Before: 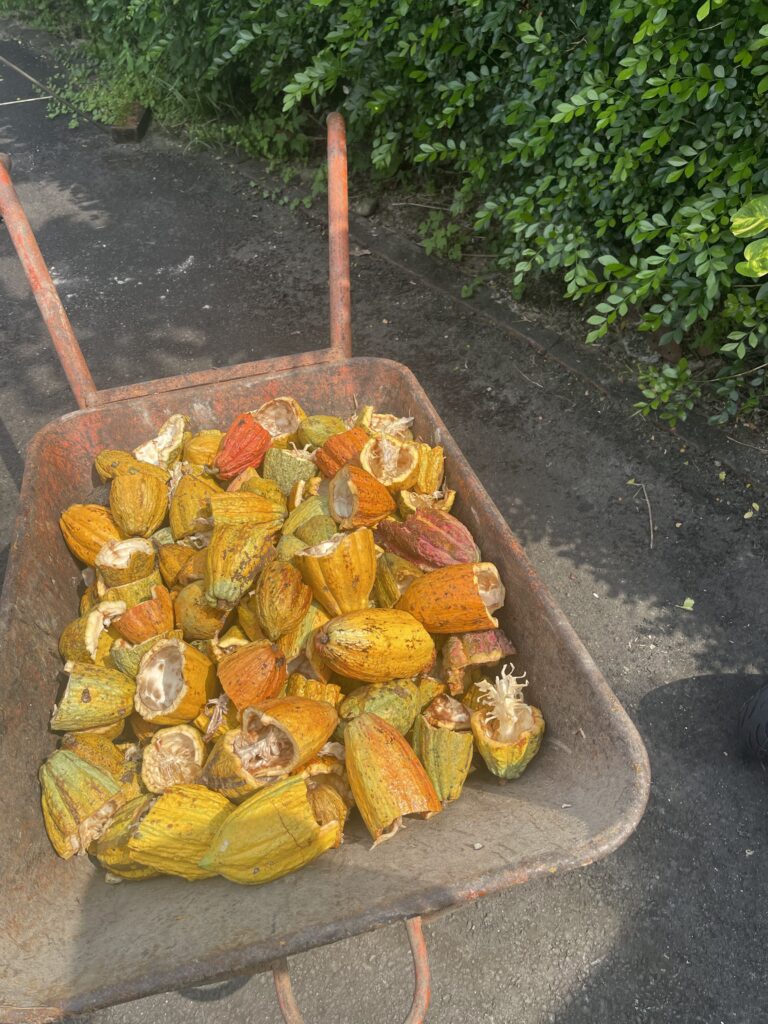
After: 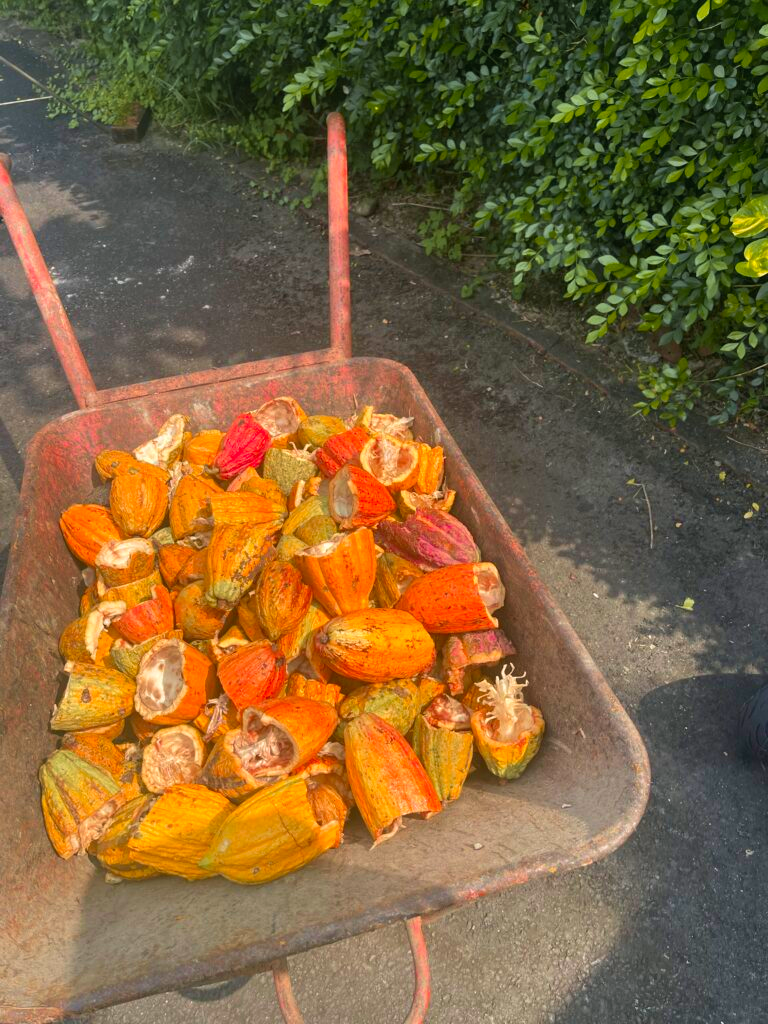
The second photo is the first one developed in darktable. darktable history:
color zones: curves: ch1 [(0.309, 0.524) (0.41, 0.329) (0.508, 0.509)]; ch2 [(0.25, 0.457) (0.75, 0.5)]
contrast brightness saturation: contrast 0.04, saturation 0.16
velvia: on, module defaults
